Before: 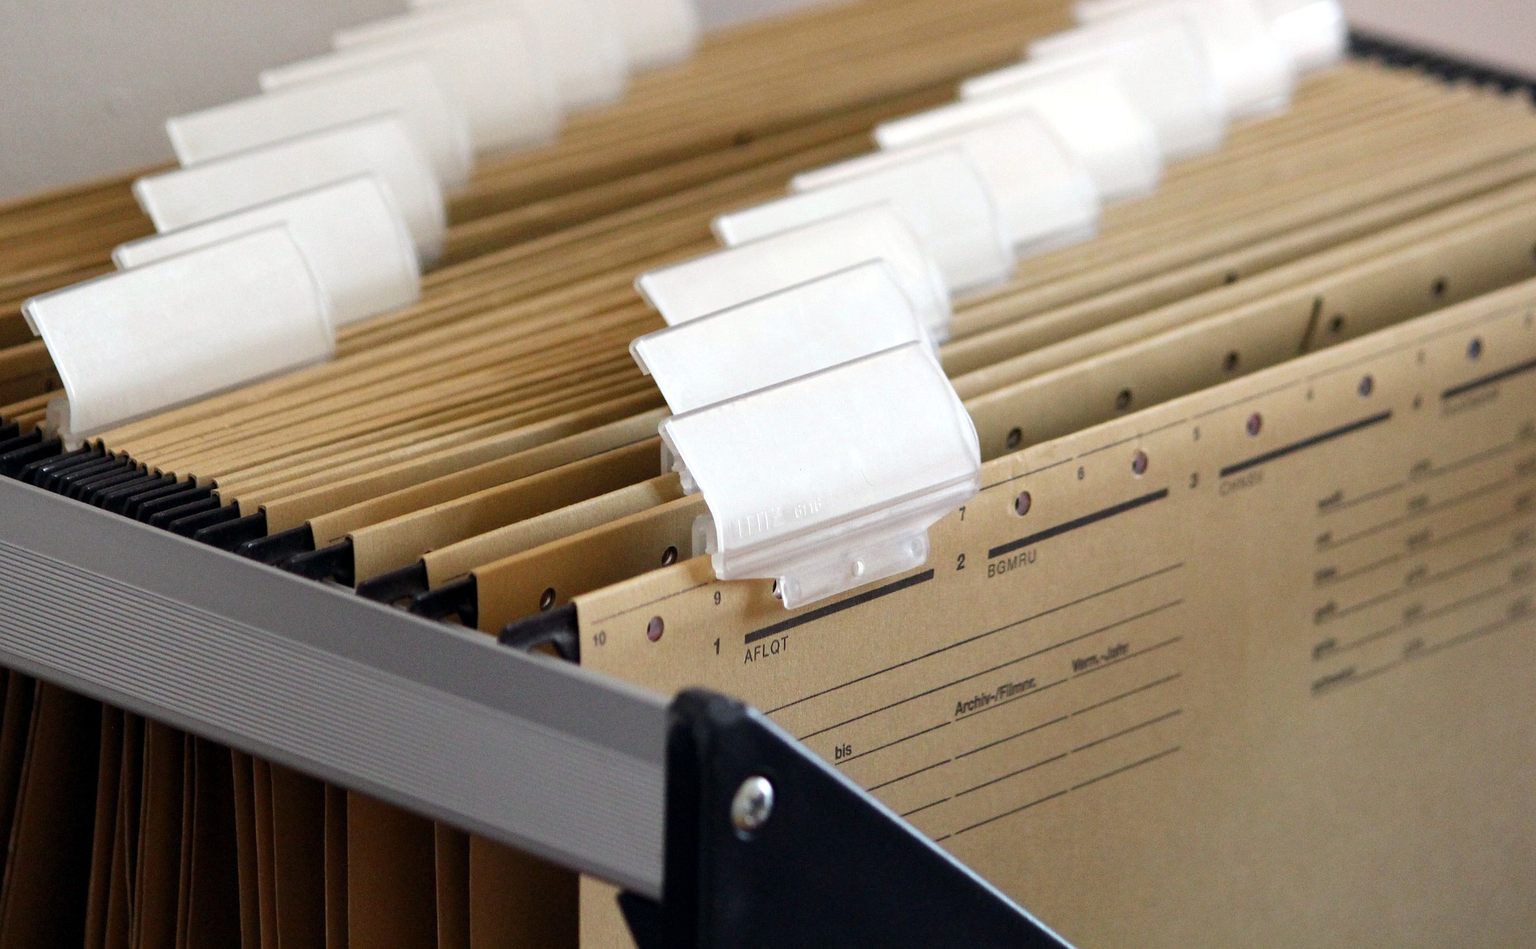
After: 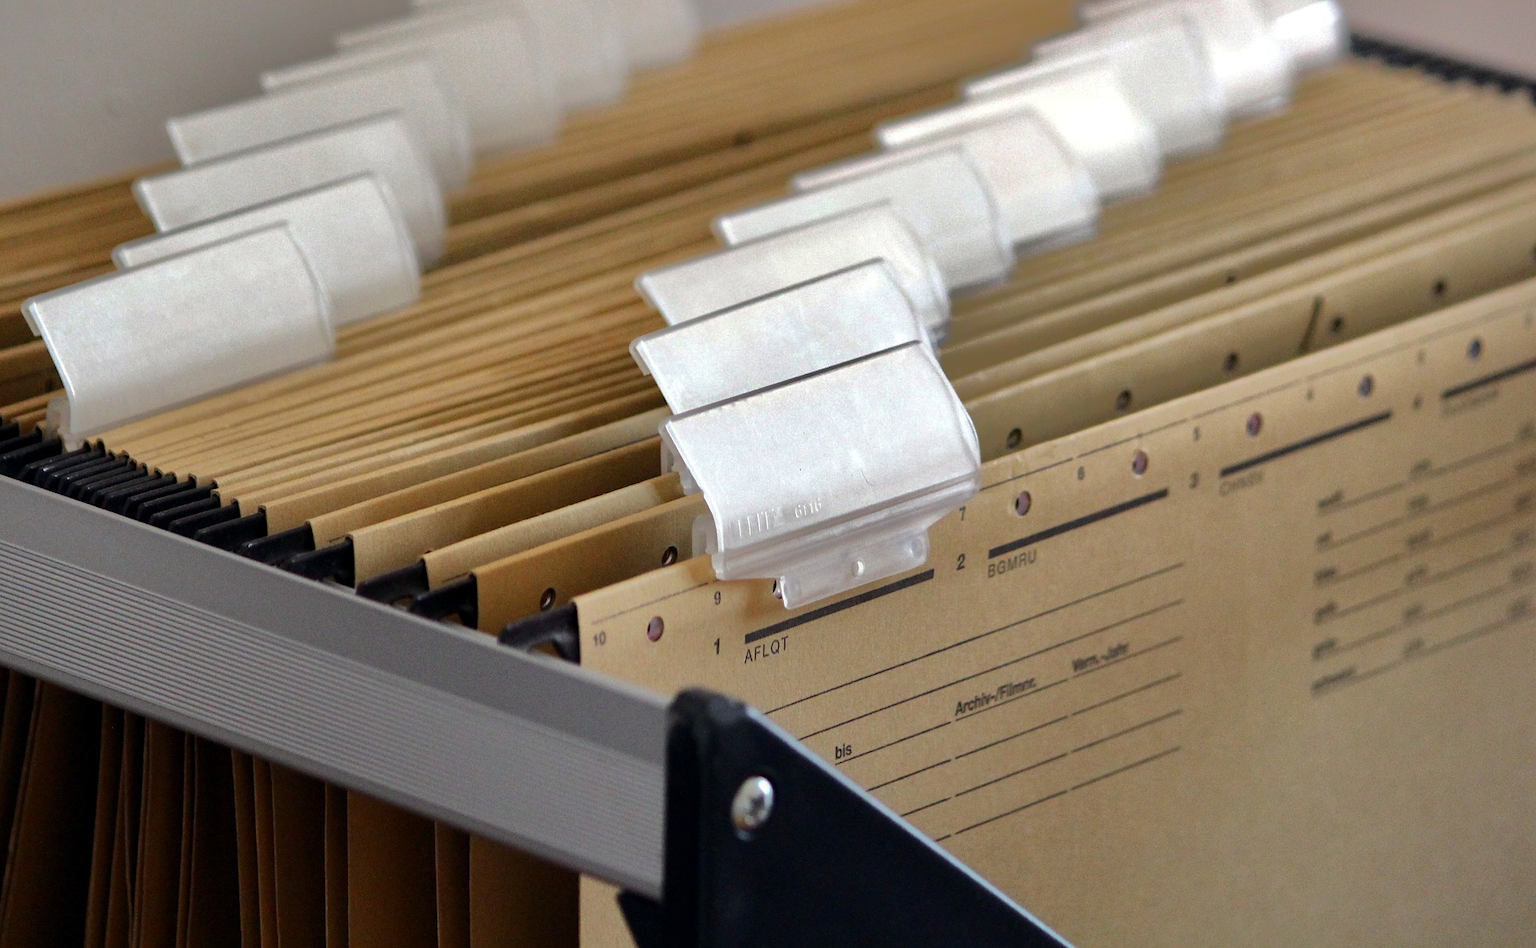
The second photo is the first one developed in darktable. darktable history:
shadows and highlights: shadows -19.83, highlights -73.38
contrast brightness saturation: contrast 0.05
